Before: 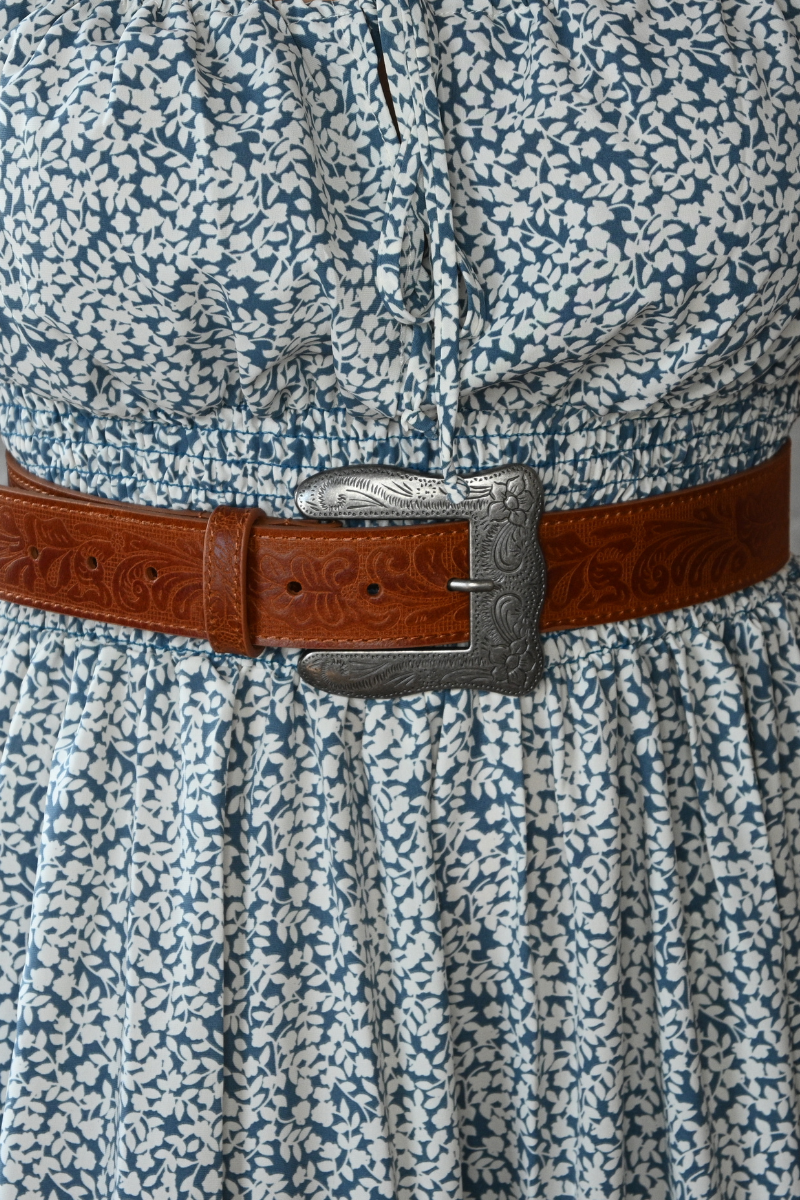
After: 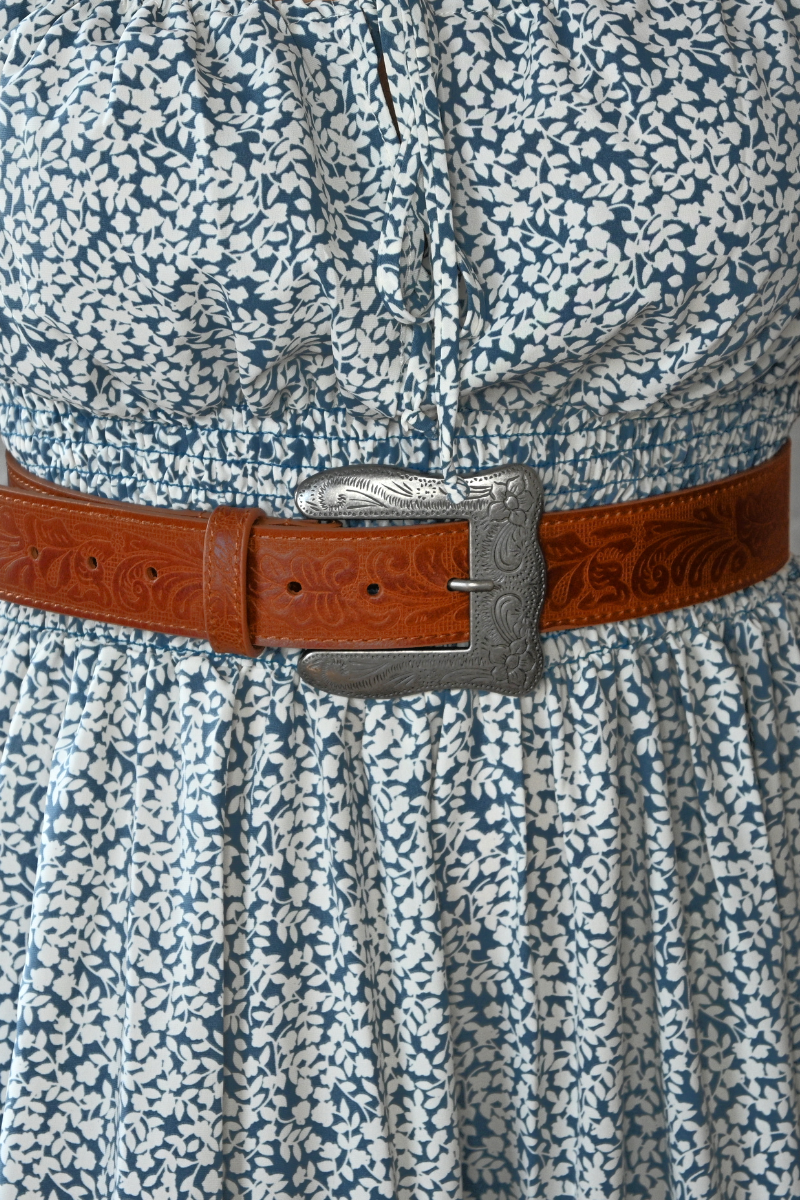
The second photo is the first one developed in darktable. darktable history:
tone equalizer: -8 EV -0.532 EV, -7 EV -0.349 EV, -6 EV -0.083 EV, -5 EV 0.446 EV, -4 EV 0.988 EV, -3 EV 0.772 EV, -2 EV -0.012 EV, -1 EV 0.144 EV, +0 EV -0.009 EV
